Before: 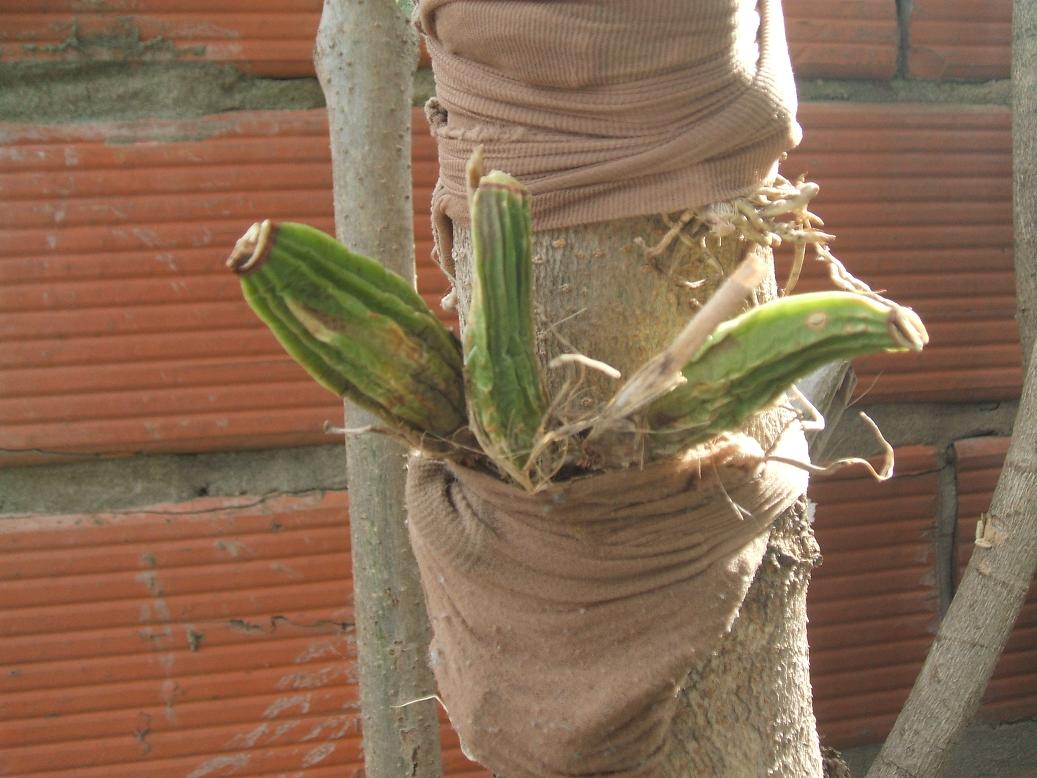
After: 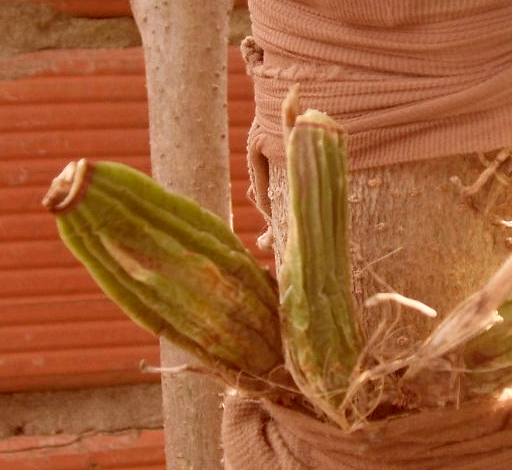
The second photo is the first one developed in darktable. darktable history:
crop: left 17.782%, top 7.907%, right 32.755%, bottom 31.639%
color correction: highlights a* 9.11, highlights b* 8.63, shadows a* 39.5, shadows b* 39.5, saturation 0.825
